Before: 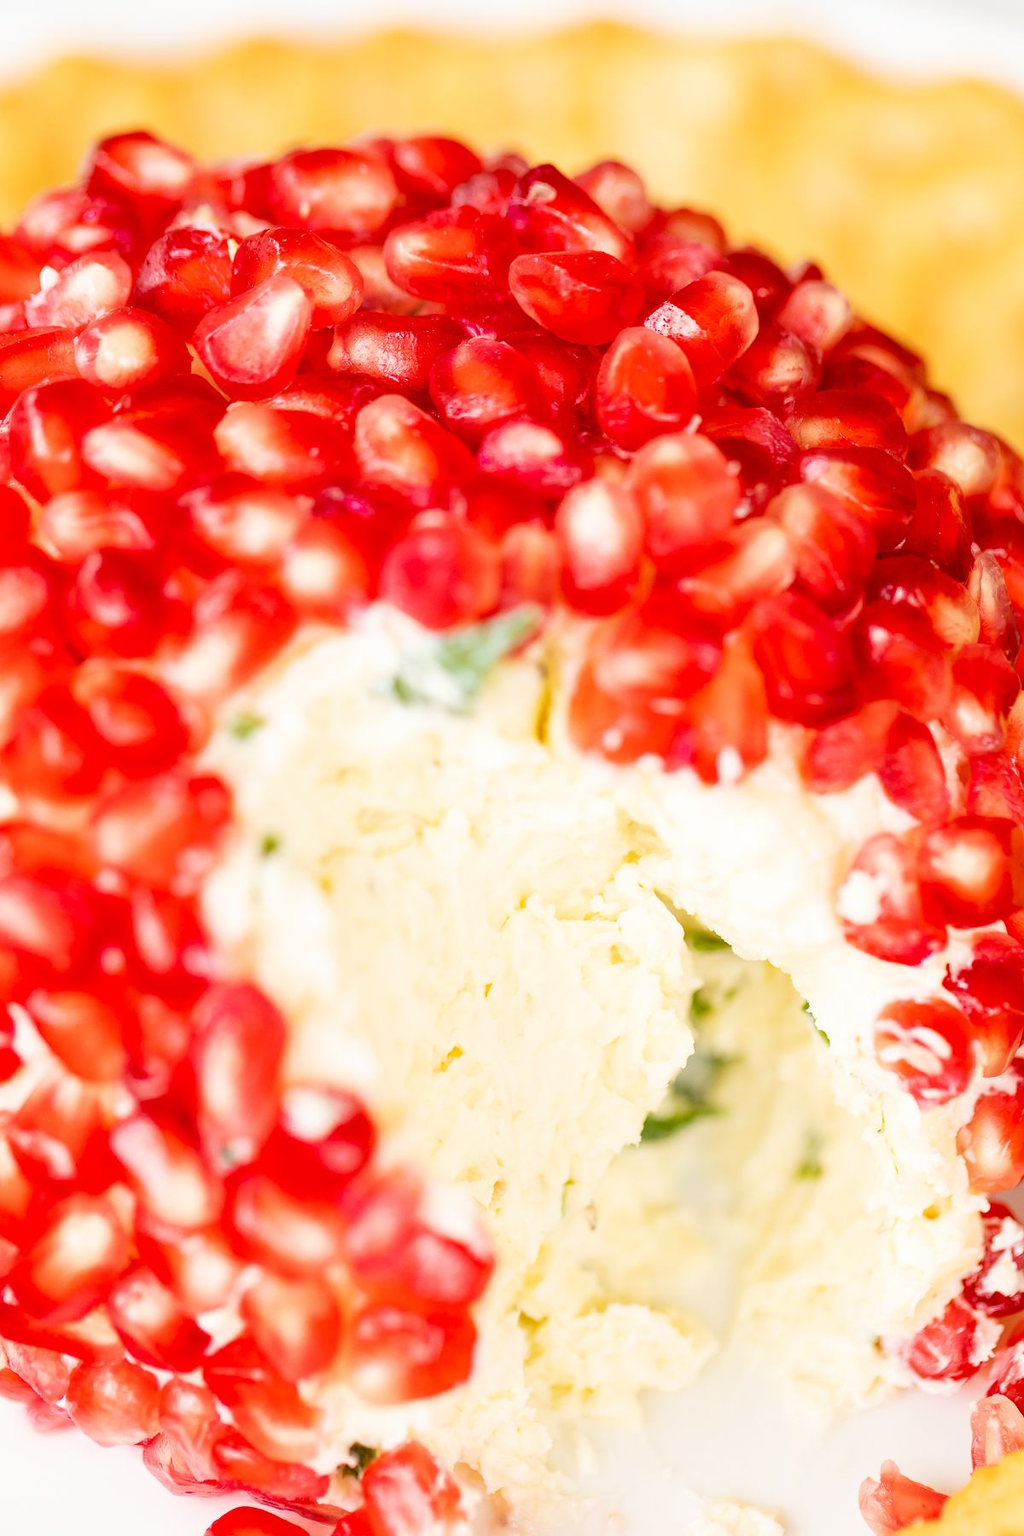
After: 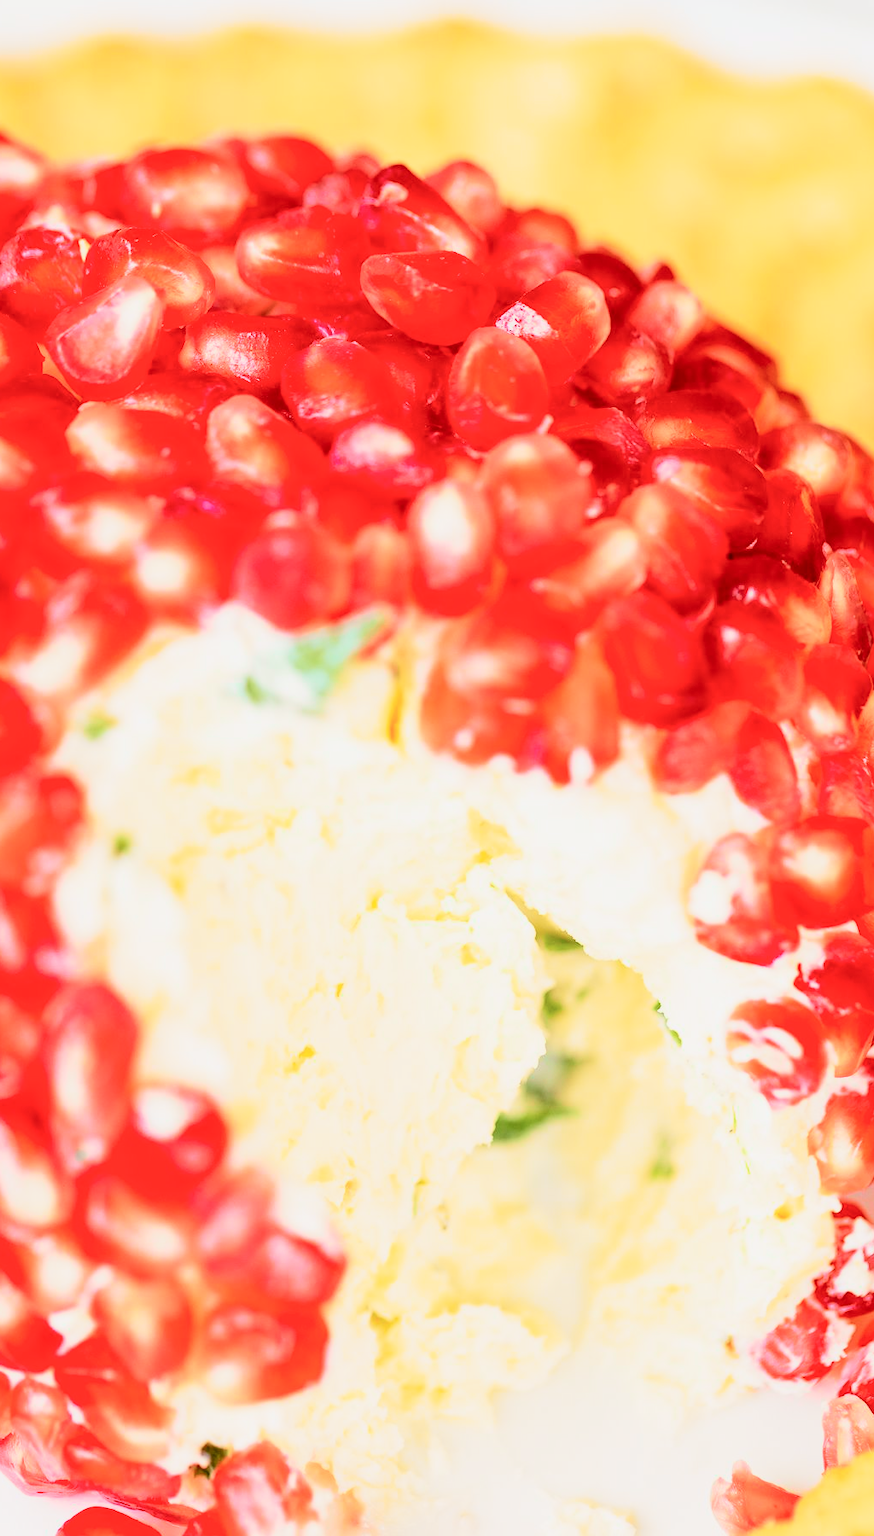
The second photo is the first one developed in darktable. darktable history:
tone curve: curves: ch0 [(0, 0.037) (0.045, 0.055) (0.155, 0.138) (0.29, 0.325) (0.428, 0.513) (0.604, 0.71) (0.824, 0.882) (1, 0.965)]; ch1 [(0, 0) (0.339, 0.334) (0.445, 0.419) (0.476, 0.454) (0.498, 0.498) (0.53, 0.515) (0.557, 0.556) (0.609, 0.649) (0.716, 0.746) (1, 1)]; ch2 [(0, 0) (0.327, 0.318) (0.417, 0.426) (0.46, 0.453) (0.502, 0.5) (0.526, 0.52) (0.554, 0.541) (0.626, 0.65) (0.749, 0.746) (1, 1)], color space Lab, independent channels, preserve colors none
crop and rotate: left 14.519%
